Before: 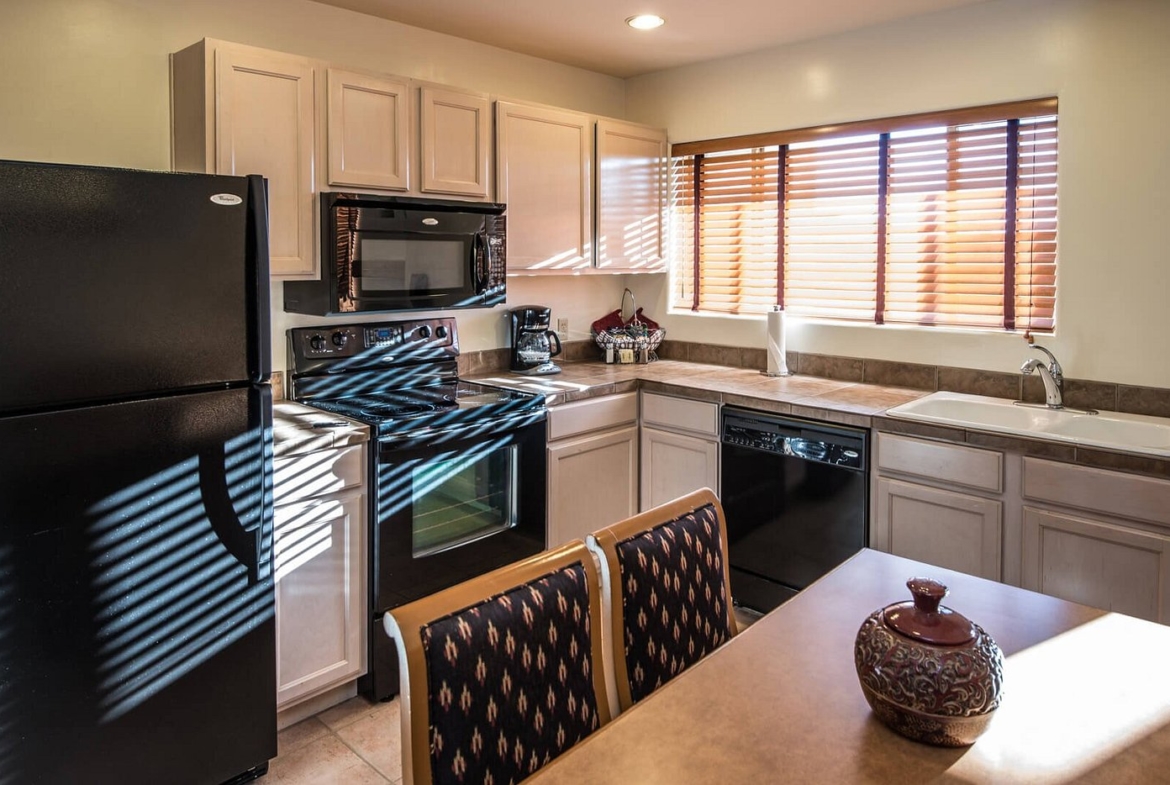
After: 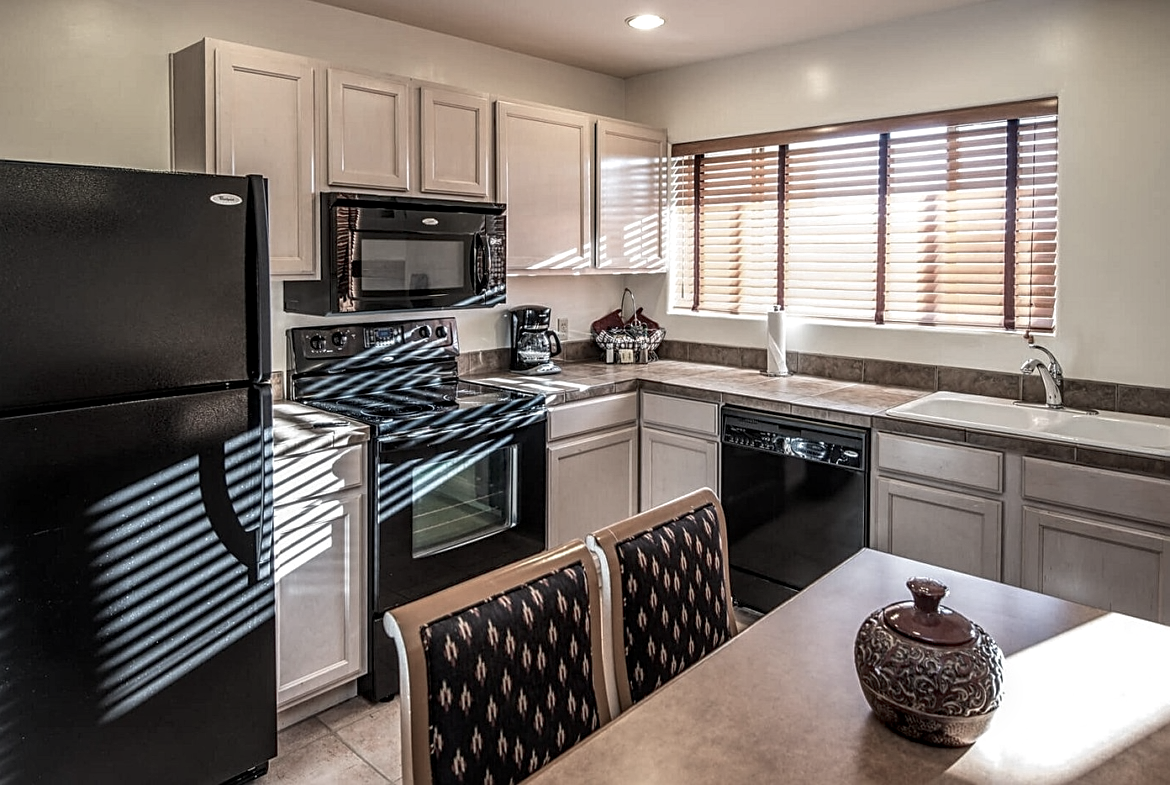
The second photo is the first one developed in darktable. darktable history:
sharpen: on, module defaults
local contrast: detail 130%
color balance rgb: linear chroma grading › global chroma -16.06%, perceptual saturation grading › global saturation -32.85%, global vibrance -23.56%
